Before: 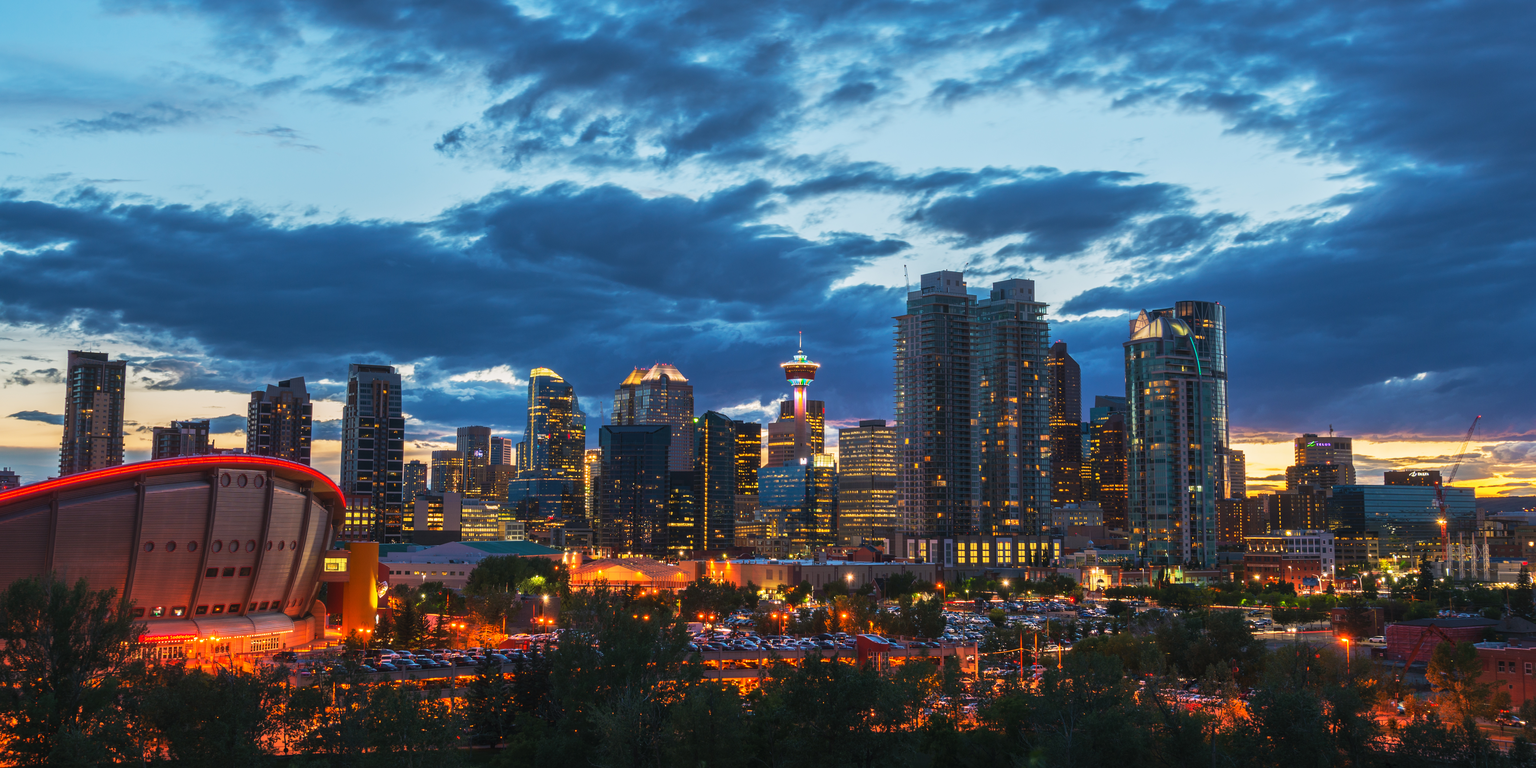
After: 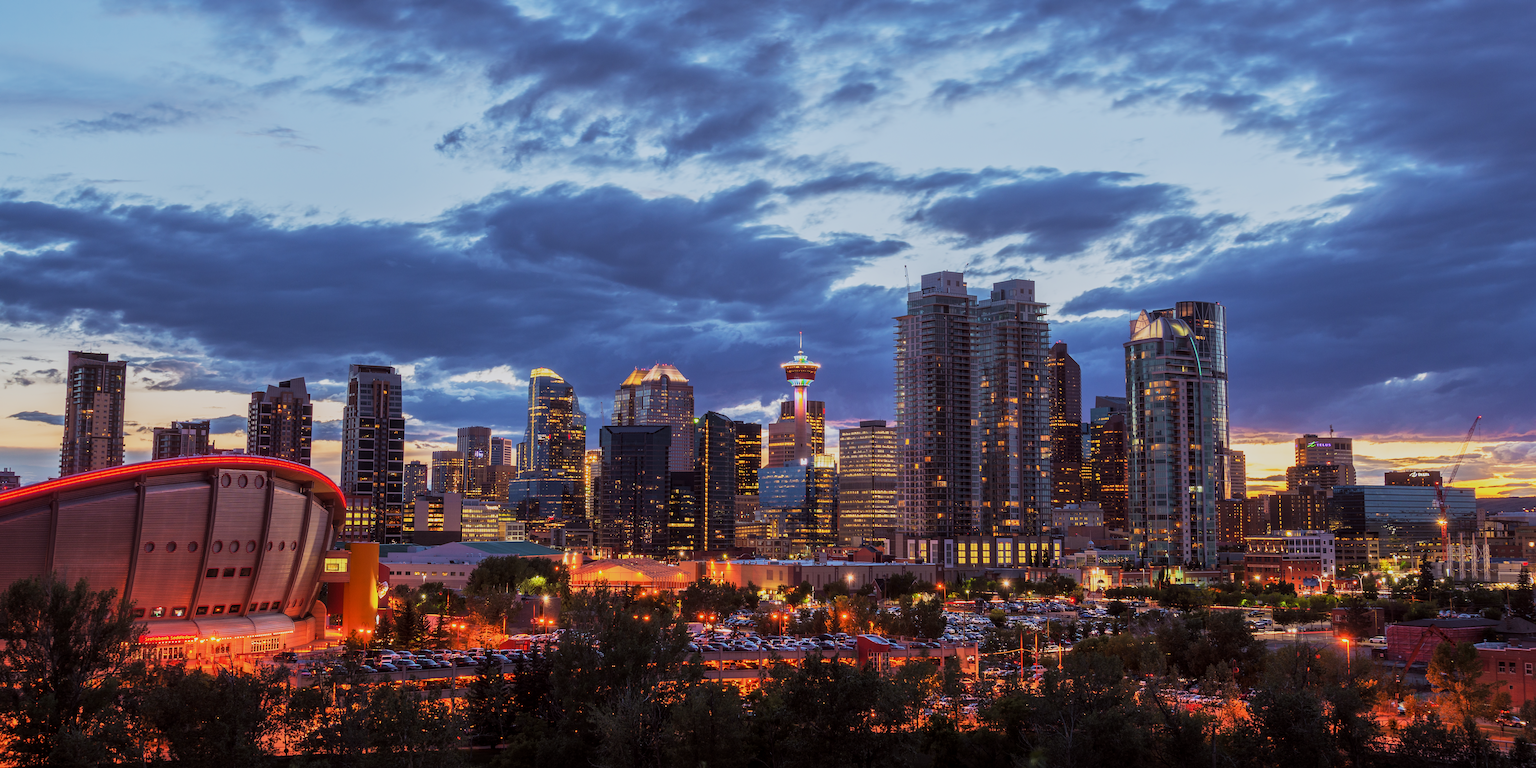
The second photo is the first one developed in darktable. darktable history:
filmic rgb: black relative exposure -7.65 EV, white relative exposure 4.56 EV, hardness 3.61
sharpen: radius 1.458, amount 0.398, threshold 1.271
exposure: exposure 0.2 EV, compensate highlight preservation false
rgb levels: mode RGB, independent channels, levels [[0, 0.474, 1], [0, 0.5, 1], [0, 0.5, 1]]
local contrast: highlights 100%, shadows 100%, detail 120%, midtone range 0.2
white balance: red 0.98, blue 1.034
tone equalizer: on, module defaults
